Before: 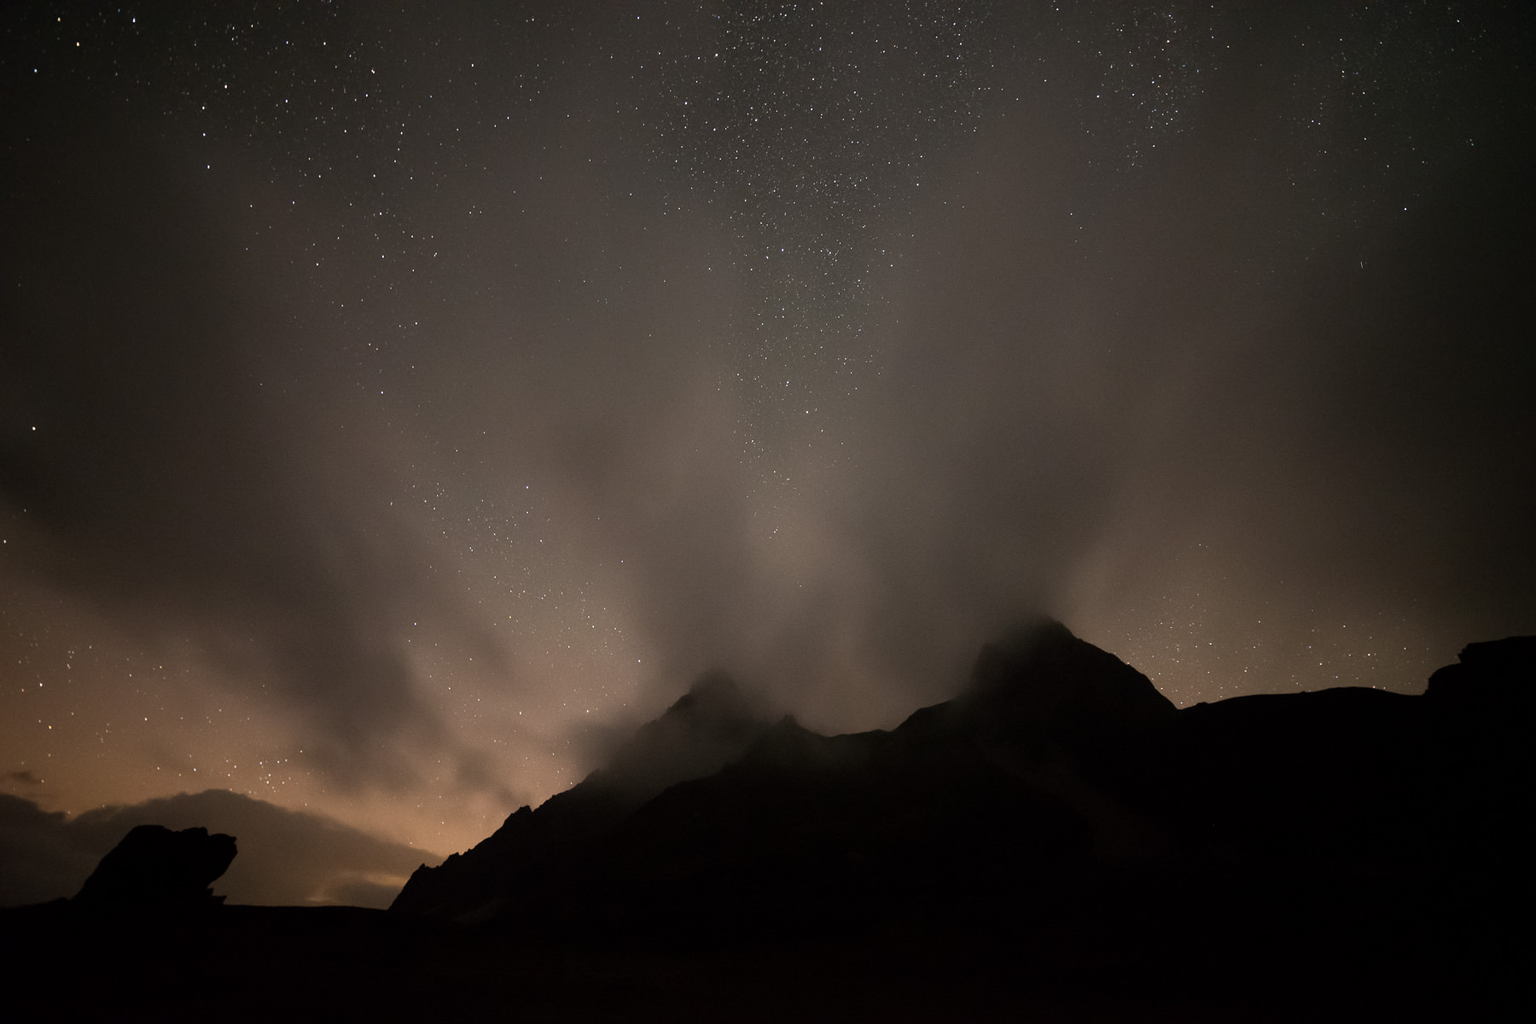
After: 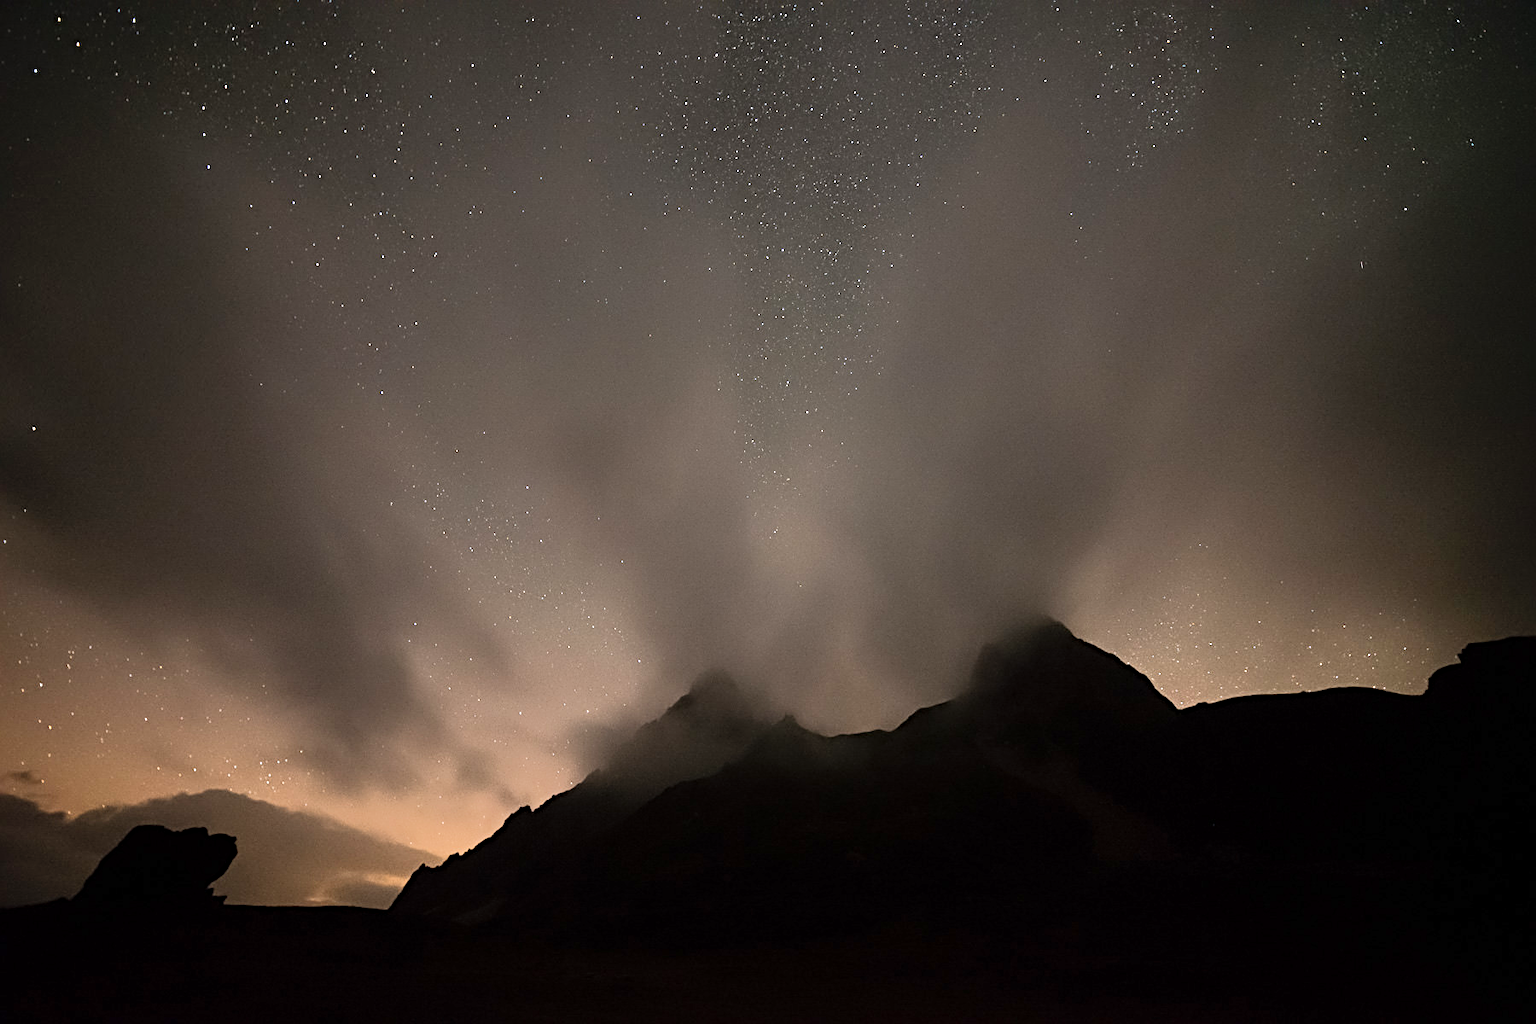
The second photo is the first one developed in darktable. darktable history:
sharpen: radius 4
shadows and highlights: radius 264.75, soften with gaussian
